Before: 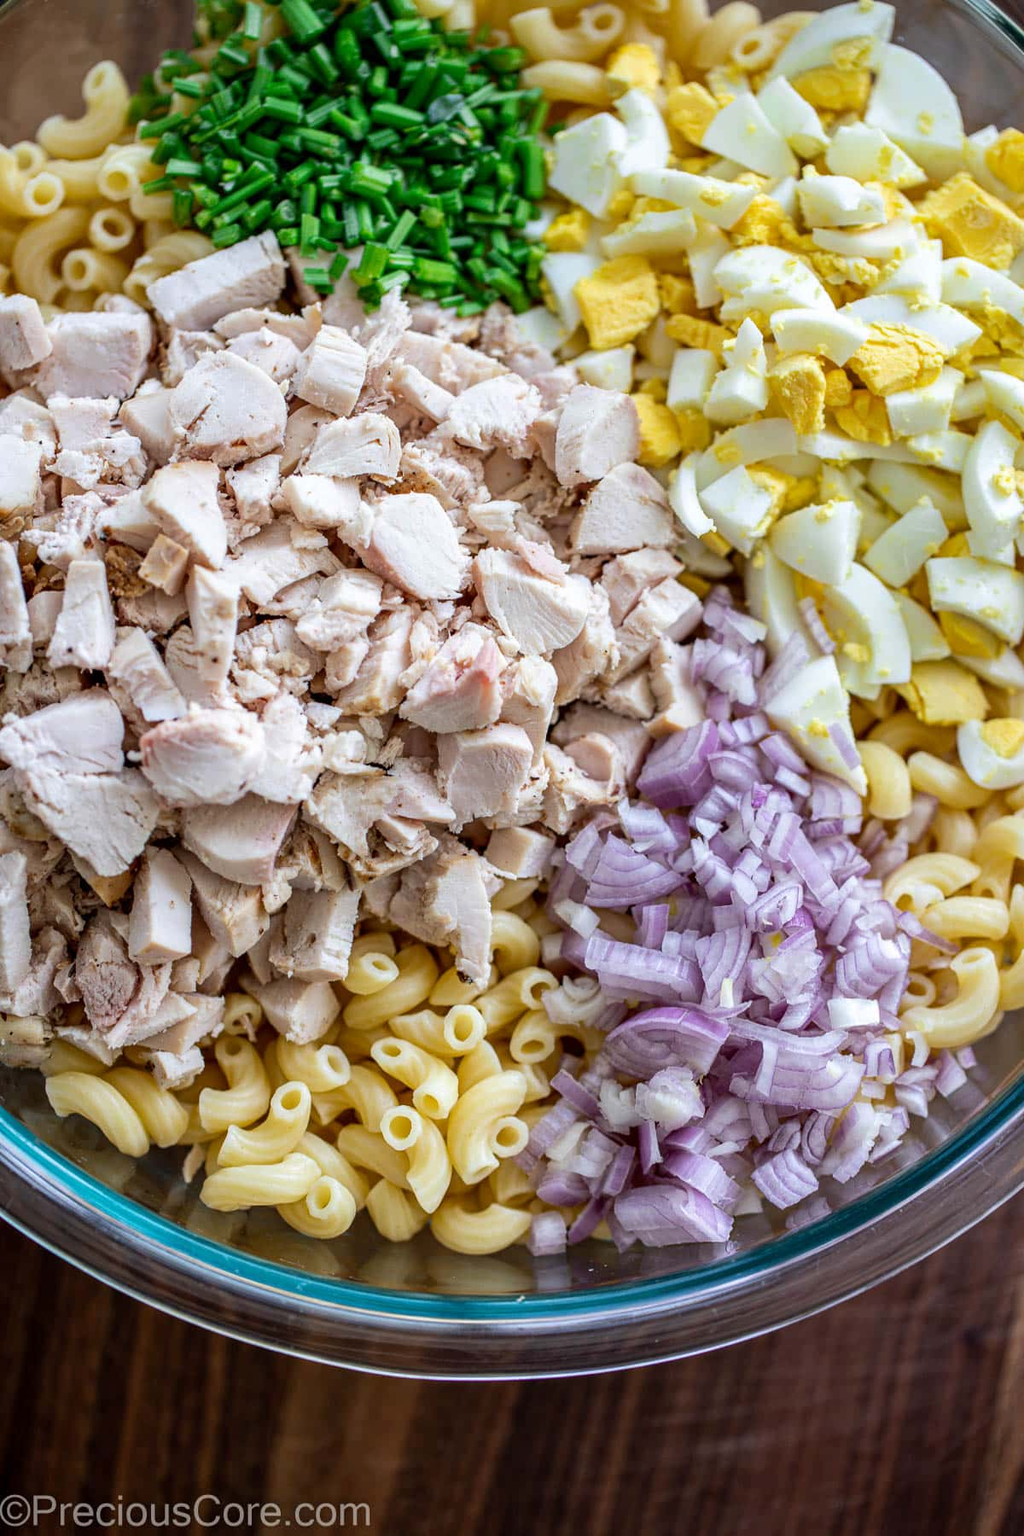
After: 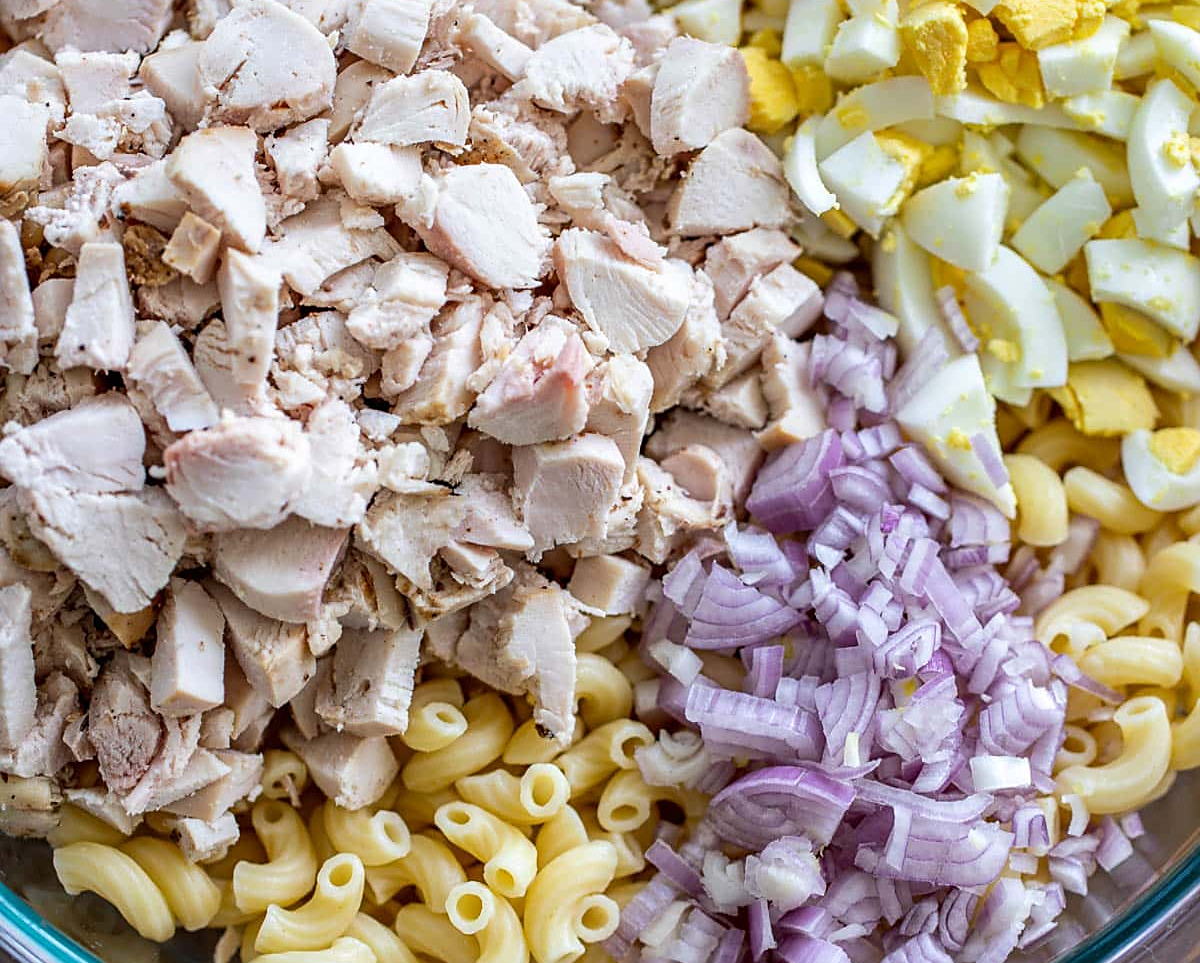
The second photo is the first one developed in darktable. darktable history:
tone equalizer: on, module defaults
crop and rotate: top 23.043%, bottom 23.437%
sharpen: radius 1.864, amount 0.398, threshold 1.271
